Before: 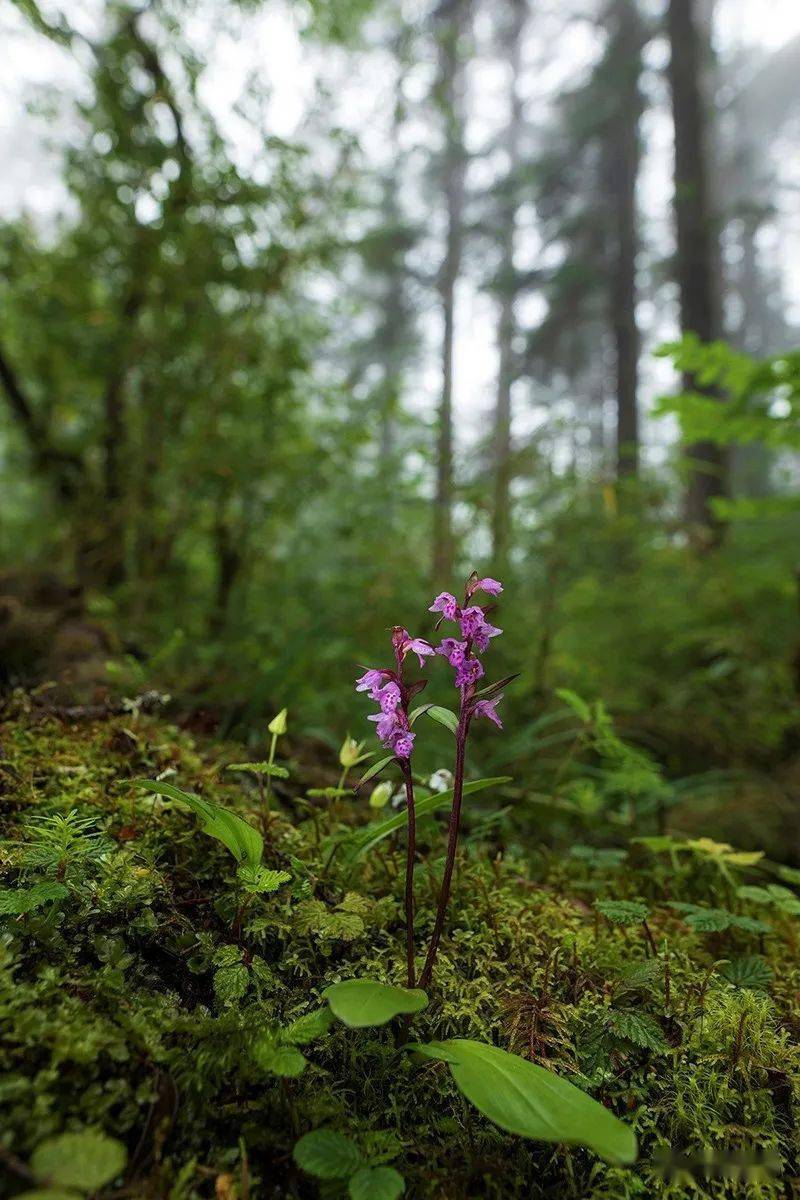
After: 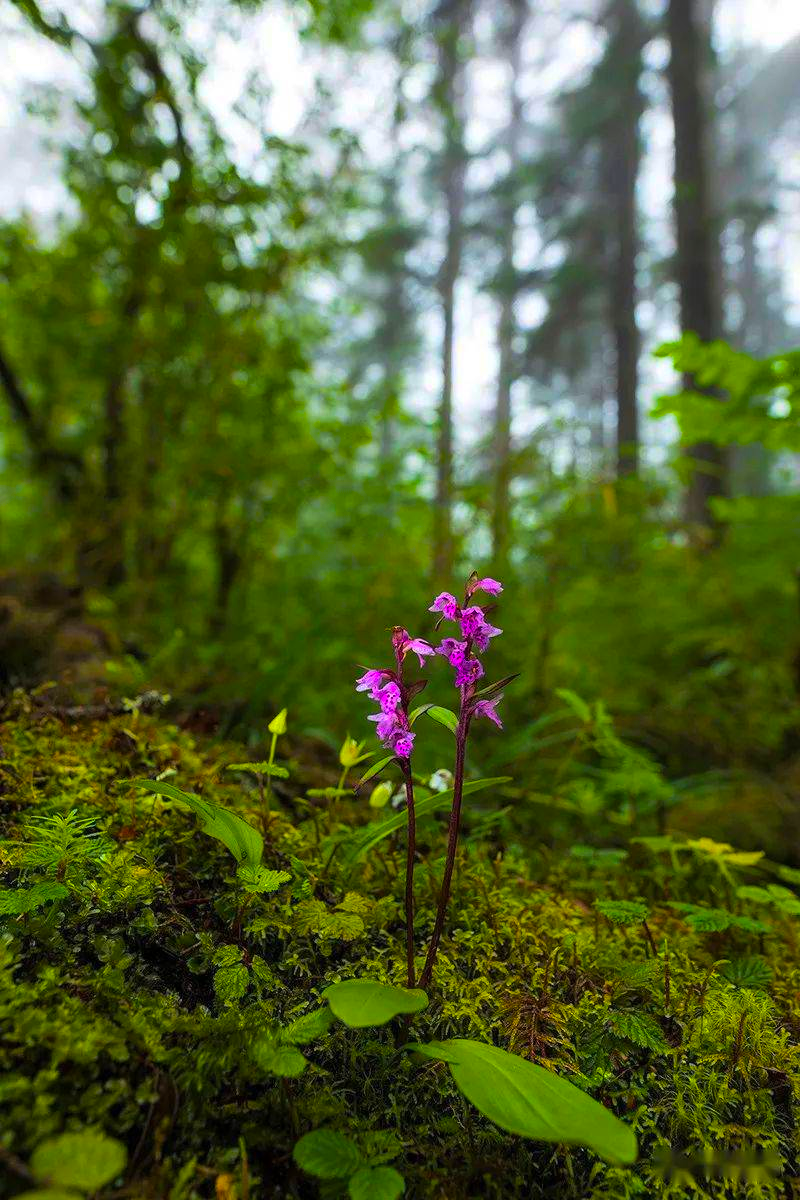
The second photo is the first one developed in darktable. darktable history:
shadows and highlights: shadows 22.18, highlights -49.27, highlights color adjustment 0.723%, soften with gaussian
color balance rgb: linear chroma grading › highlights 99.637%, linear chroma grading › global chroma 24.011%, perceptual saturation grading › global saturation -0.033%
